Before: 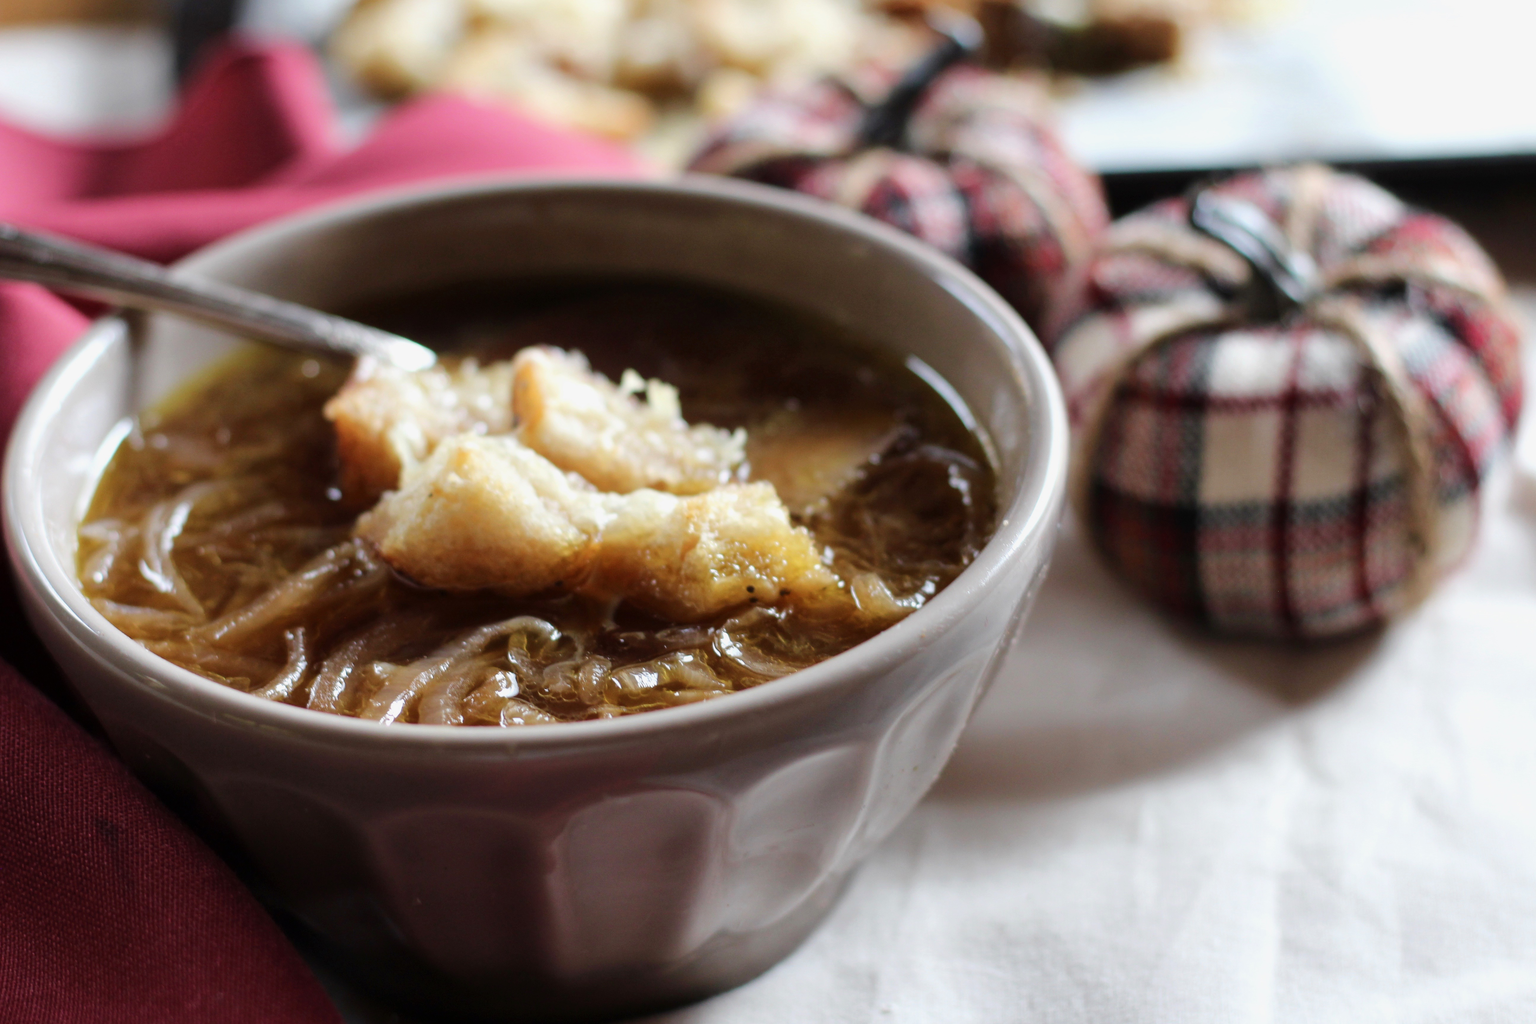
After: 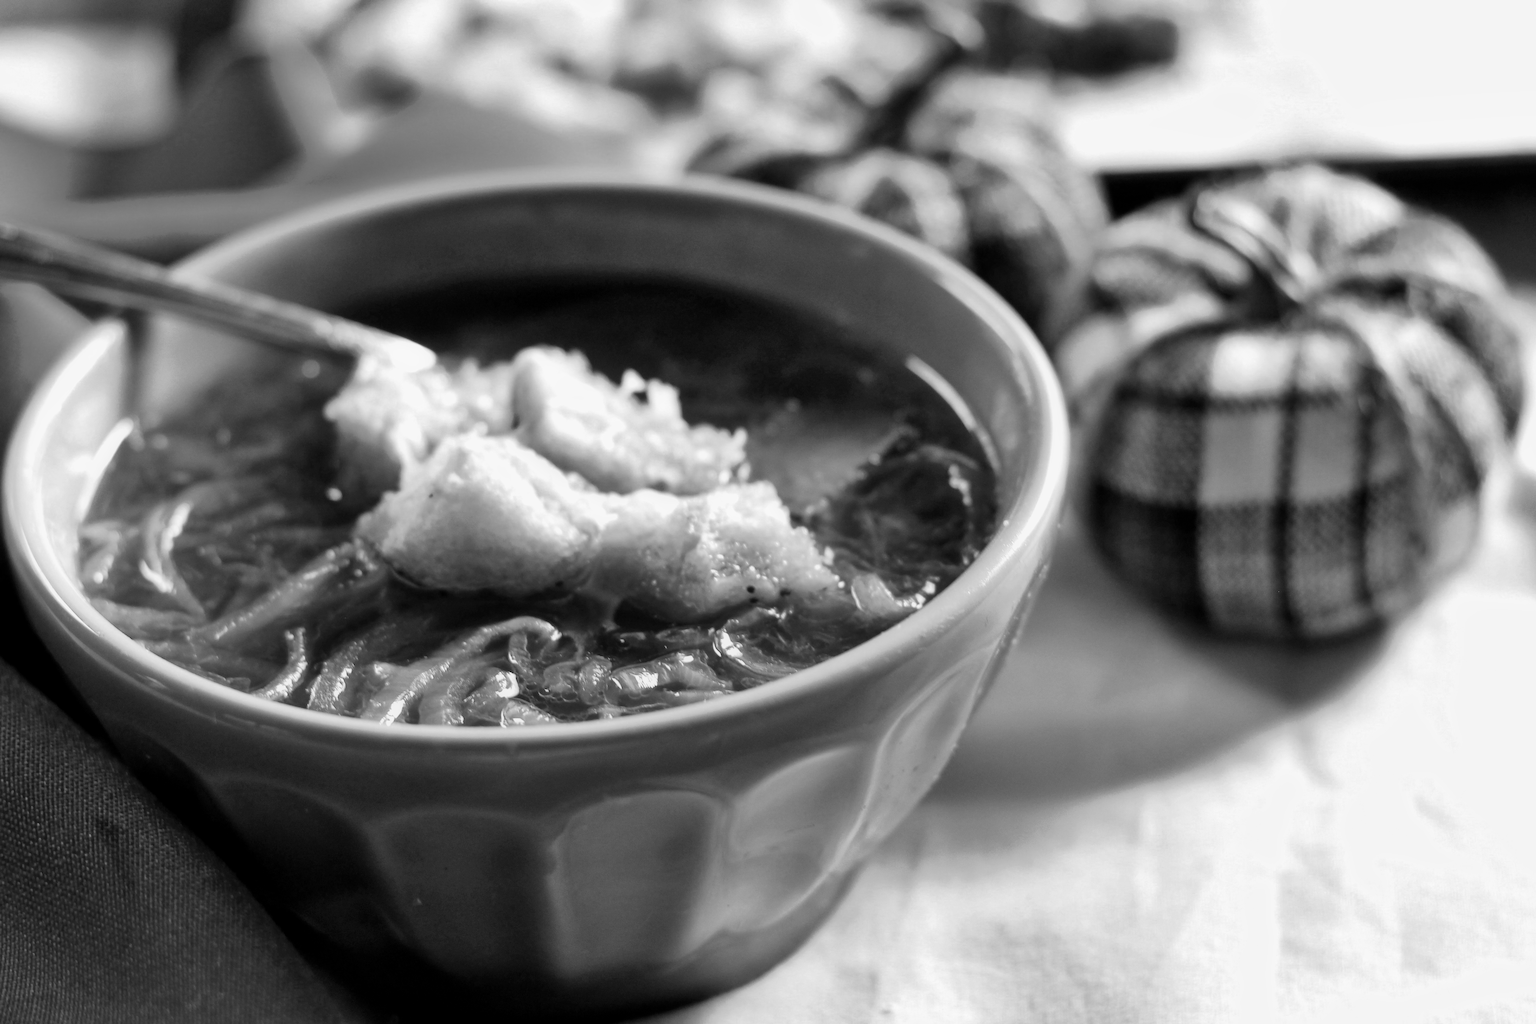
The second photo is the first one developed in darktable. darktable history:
shadows and highlights: low approximation 0.01, soften with gaussian
color correction: highlights a* 3.22, highlights b* 1.93, saturation 1.19
color balance: mode lift, gamma, gain (sRGB), lift [0.997, 0.979, 1.021, 1.011], gamma [1, 1.084, 0.916, 0.998], gain [1, 0.87, 1.13, 1.101], contrast 4.55%, contrast fulcrum 38.24%, output saturation 104.09%
exposure: exposure -0.064 EV, compensate highlight preservation false
monochrome: a -92.57, b 58.91
white balance: red 1.467, blue 0.684
